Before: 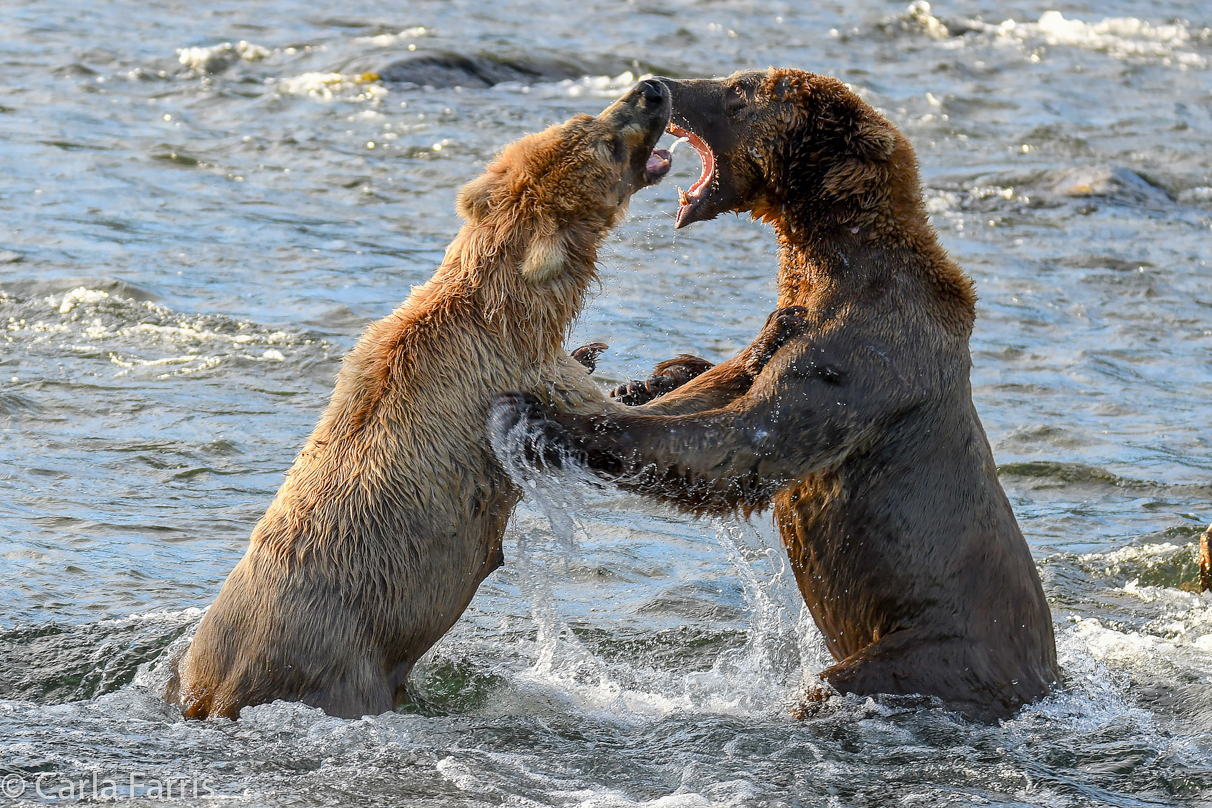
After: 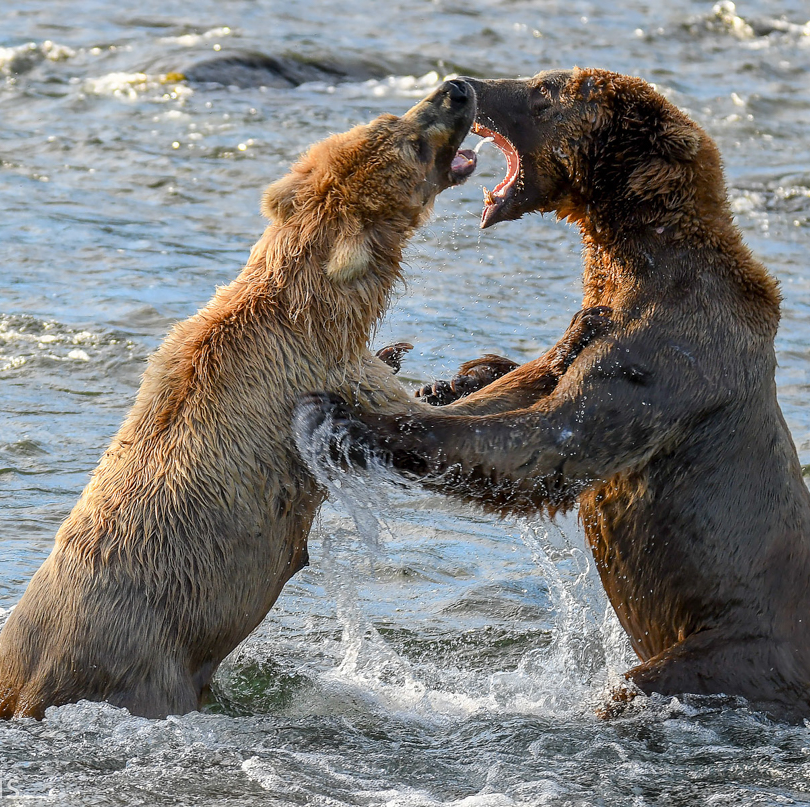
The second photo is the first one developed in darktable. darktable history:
crop and rotate: left 16.117%, right 17.003%
shadows and highlights: radius 332.15, shadows 54.25, highlights -98.79, compress 94.33%, soften with gaussian
tone equalizer: edges refinement/feathering 500, mask exposure compensation -1.57 EV, preserve details no
